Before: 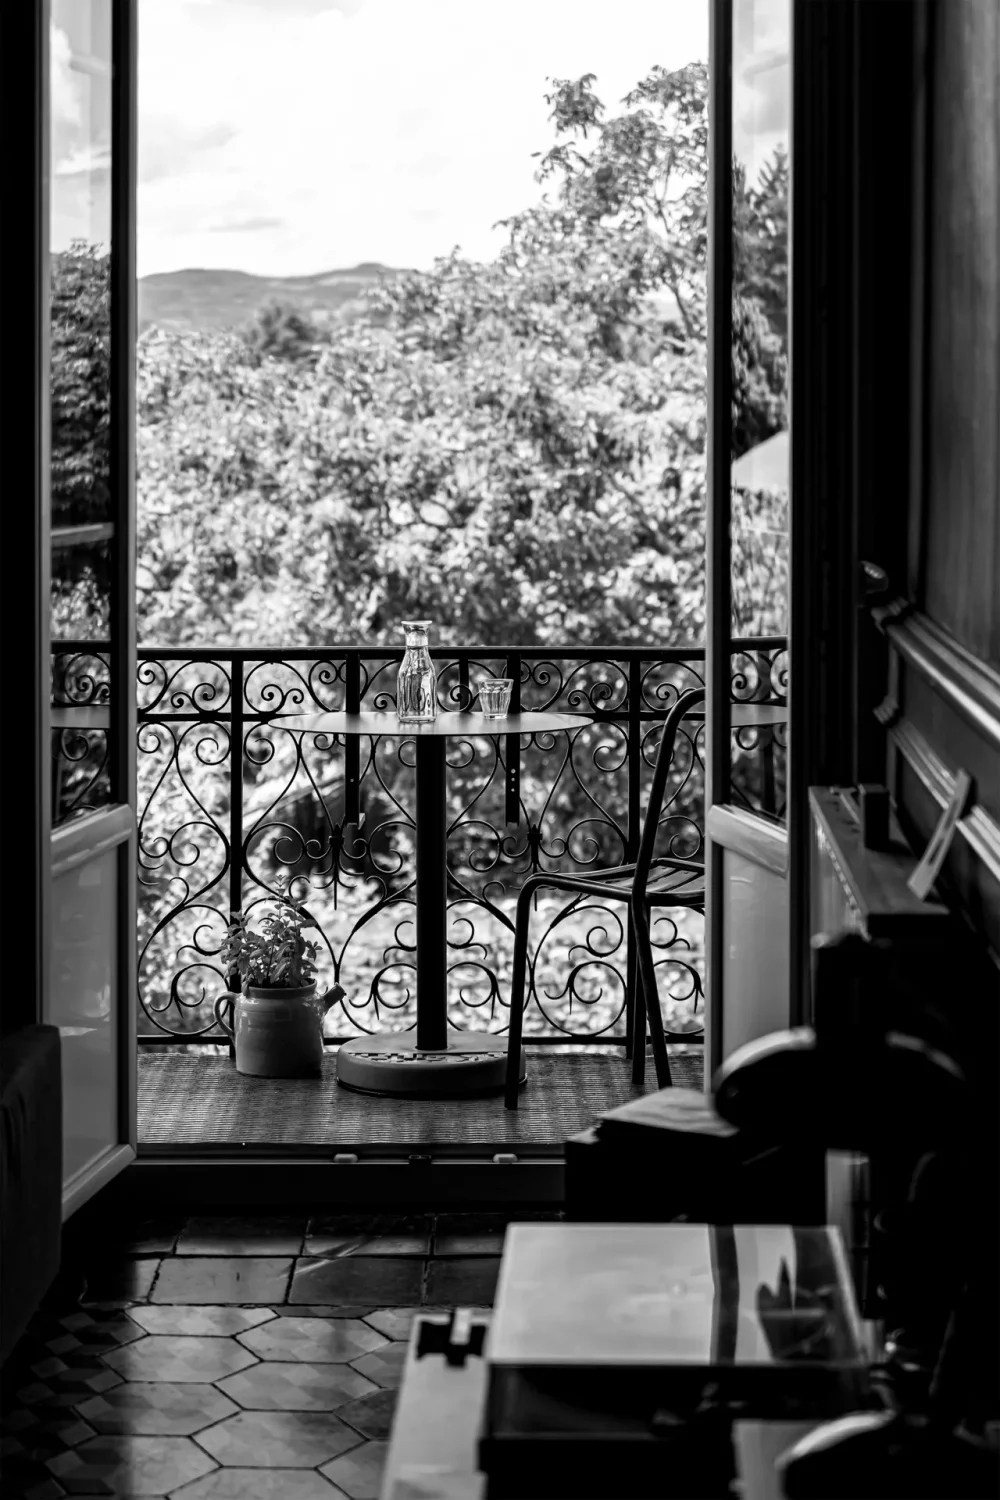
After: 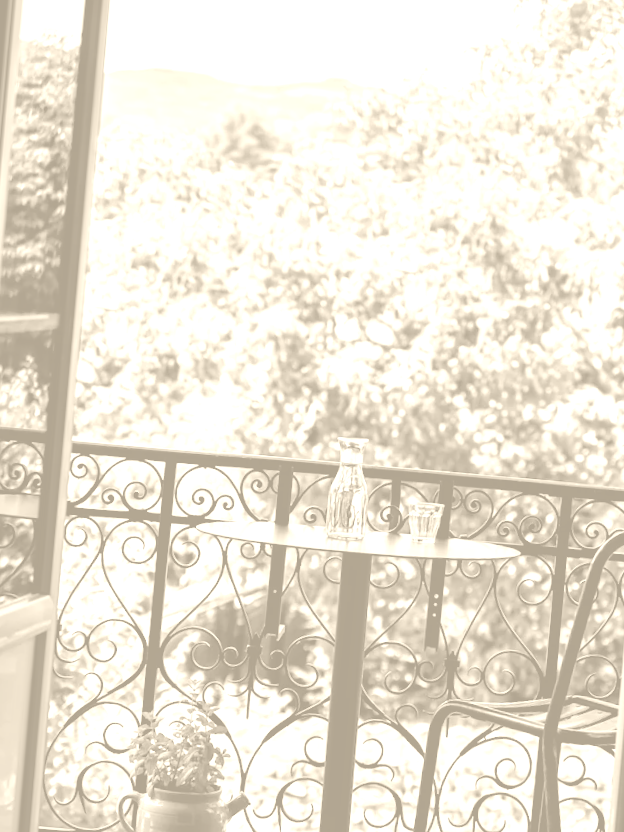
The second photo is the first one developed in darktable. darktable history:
colorize: hue 36°, saturation 71%, lightness 80.79%
crop and rotate: angle -4.99°, left 2.122%, top 6.945%, right 27.566%, bottom 30.519%
